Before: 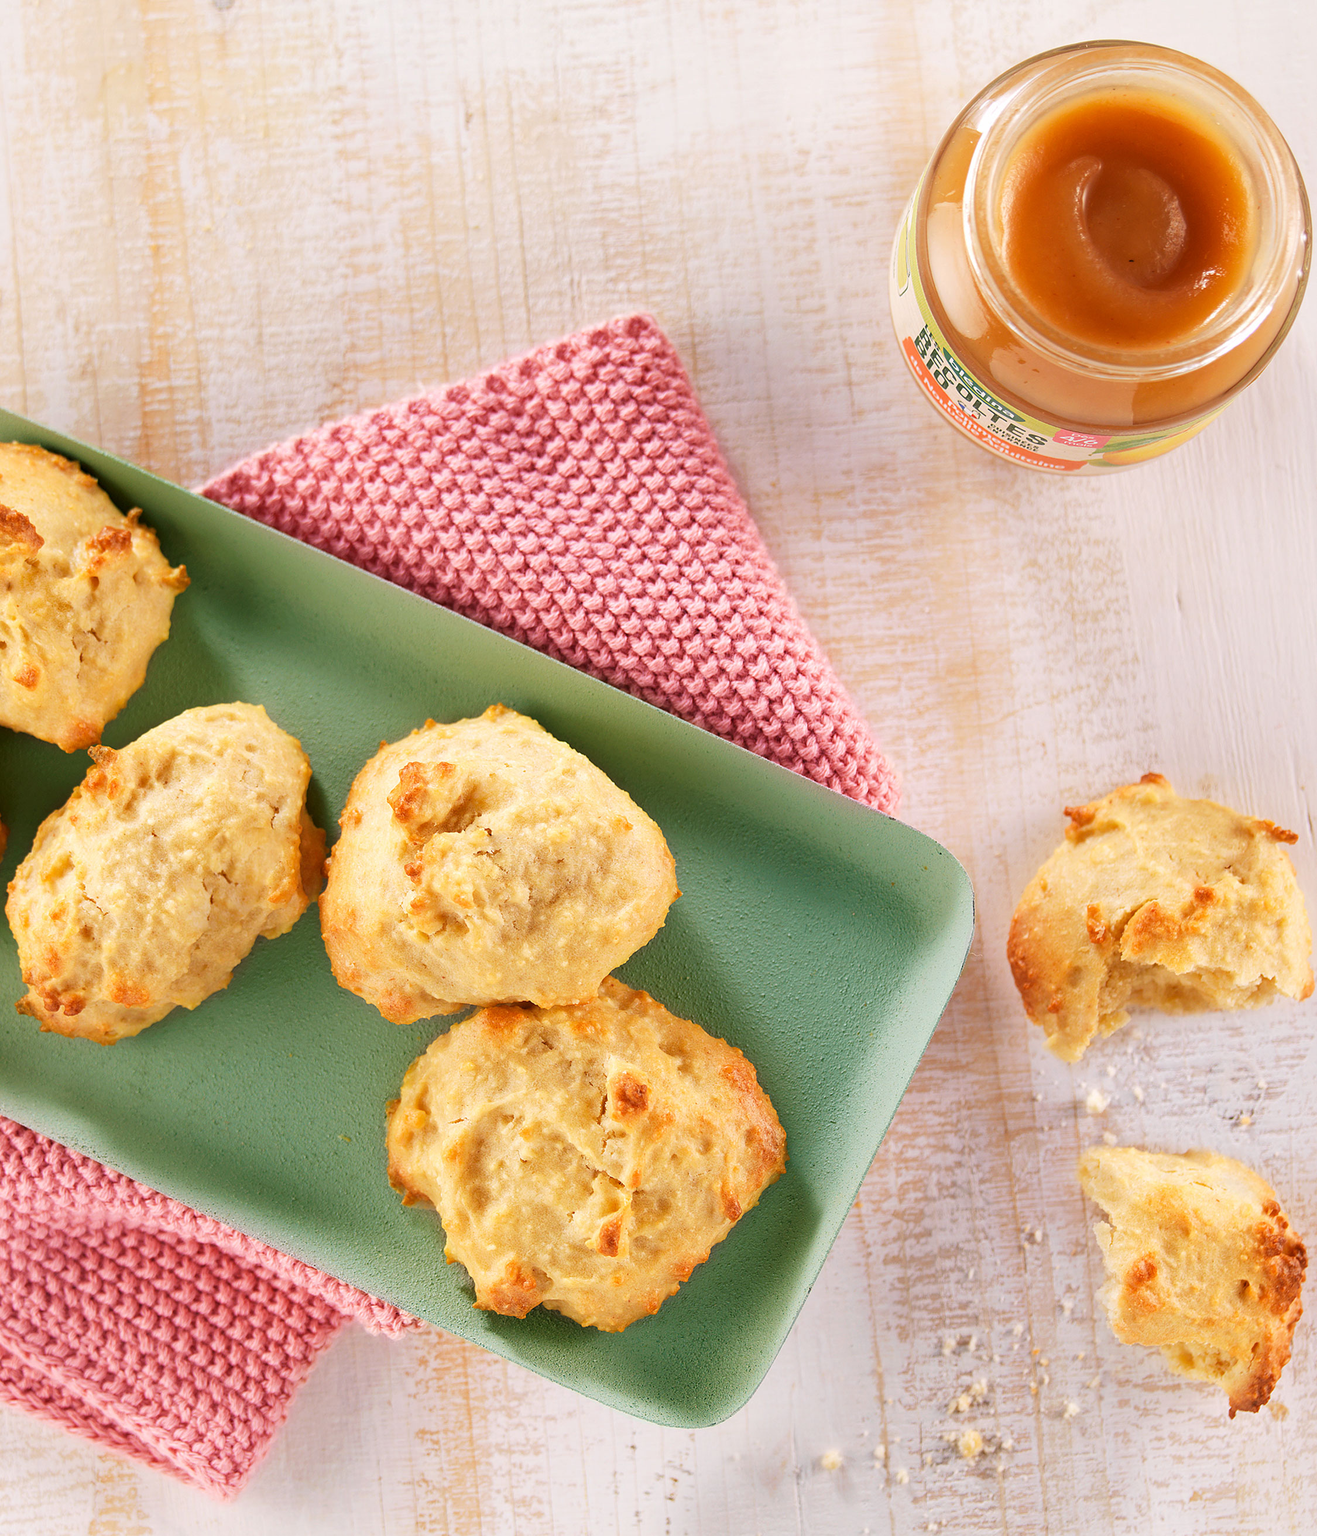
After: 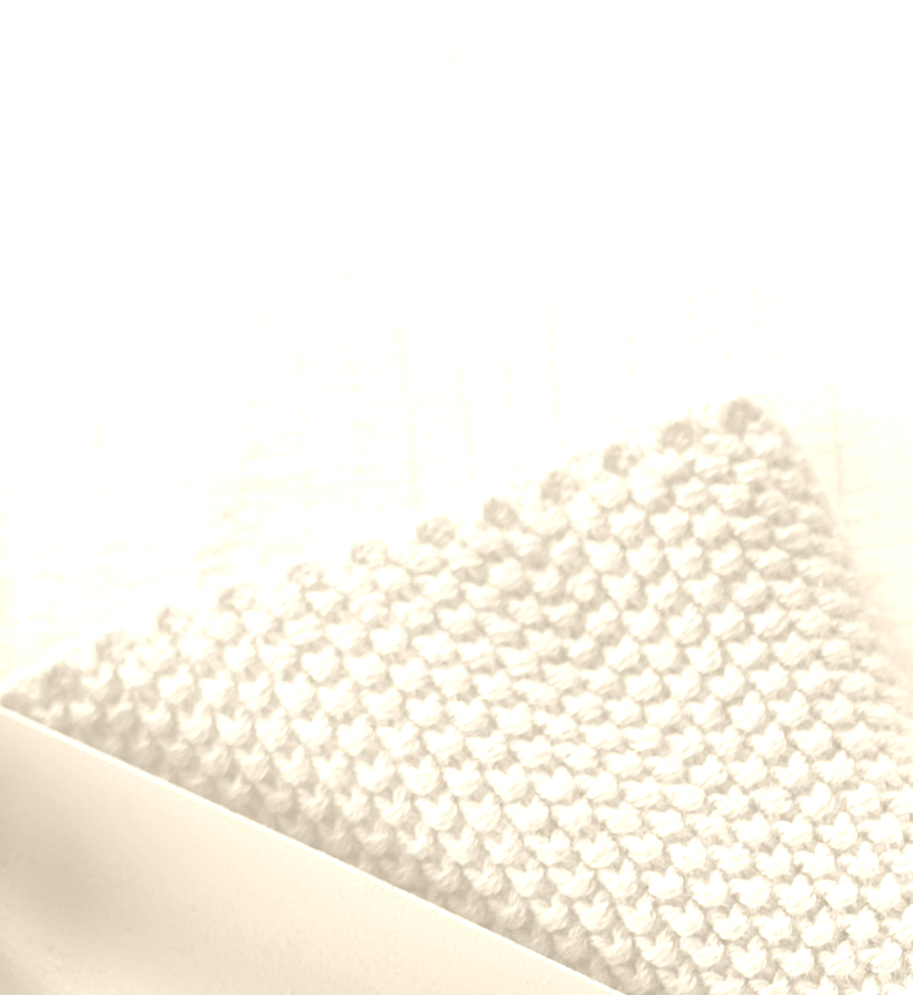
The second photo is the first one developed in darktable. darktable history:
crop: left 15.452%, top 5.459%, right 43.956%, bottom 56.62%
colorize: hue 36°, saturation 71%, lightness 80.79%
color zones: curves: ch0 [(0.826, 0.353)]; ch1 [(0.242, 0.647) (0.889, 0.342)]; ch2 [(0.246, 0.089) (0.969, 0.068)]
exposure: exposure 0.2 EV, compensate highlight preservation false
